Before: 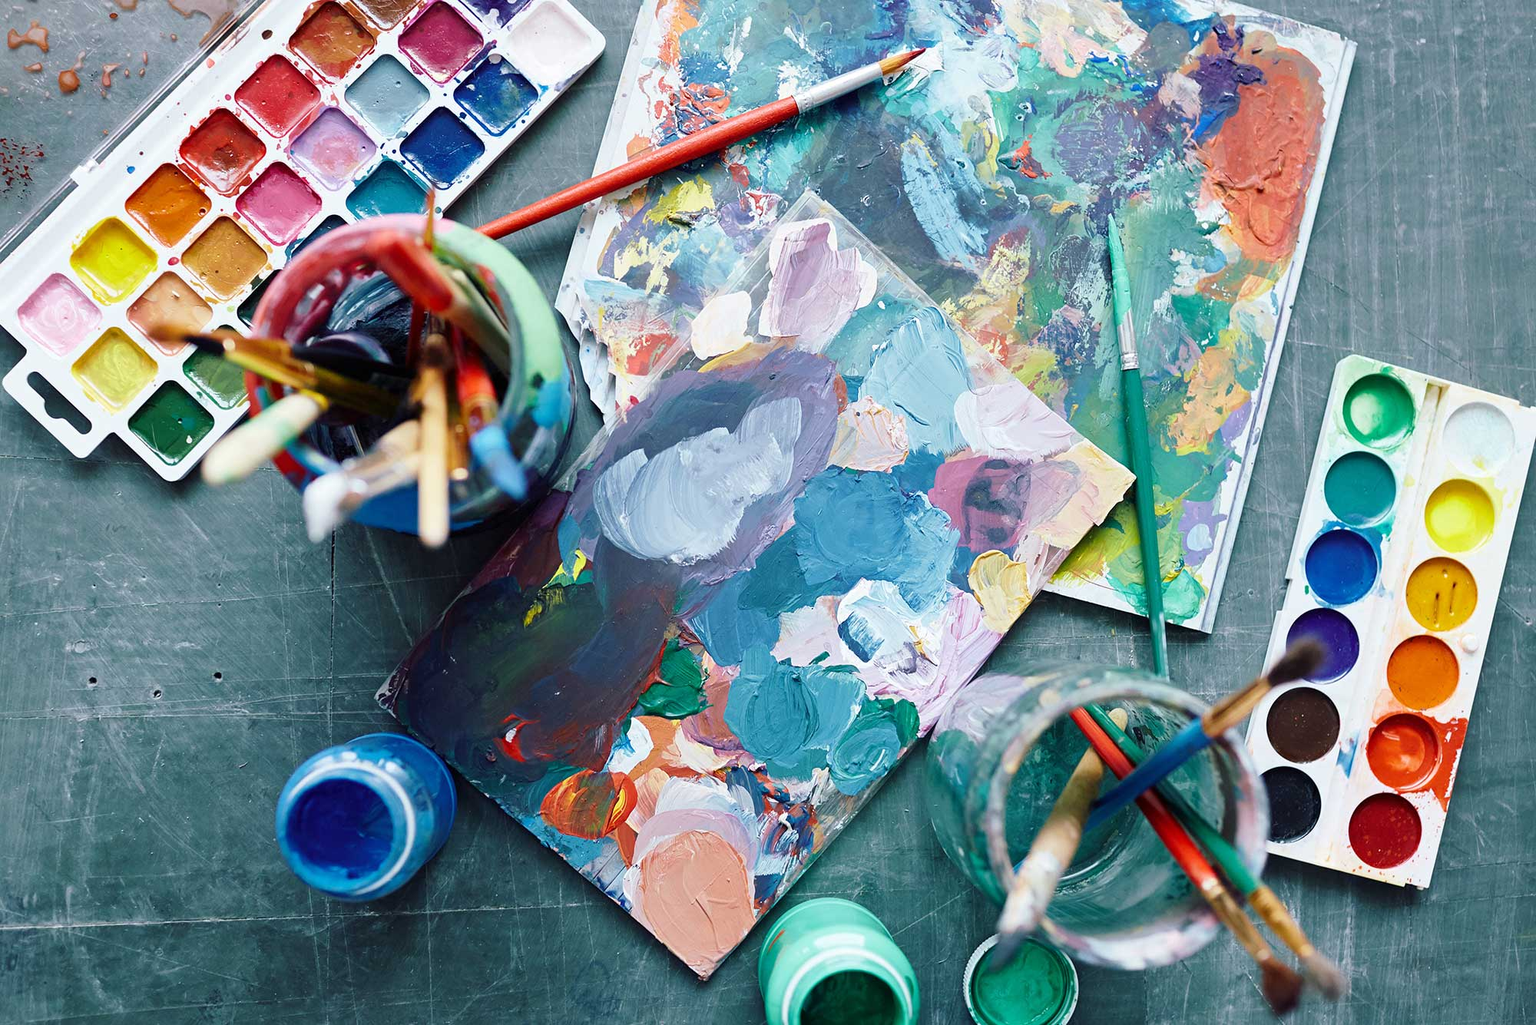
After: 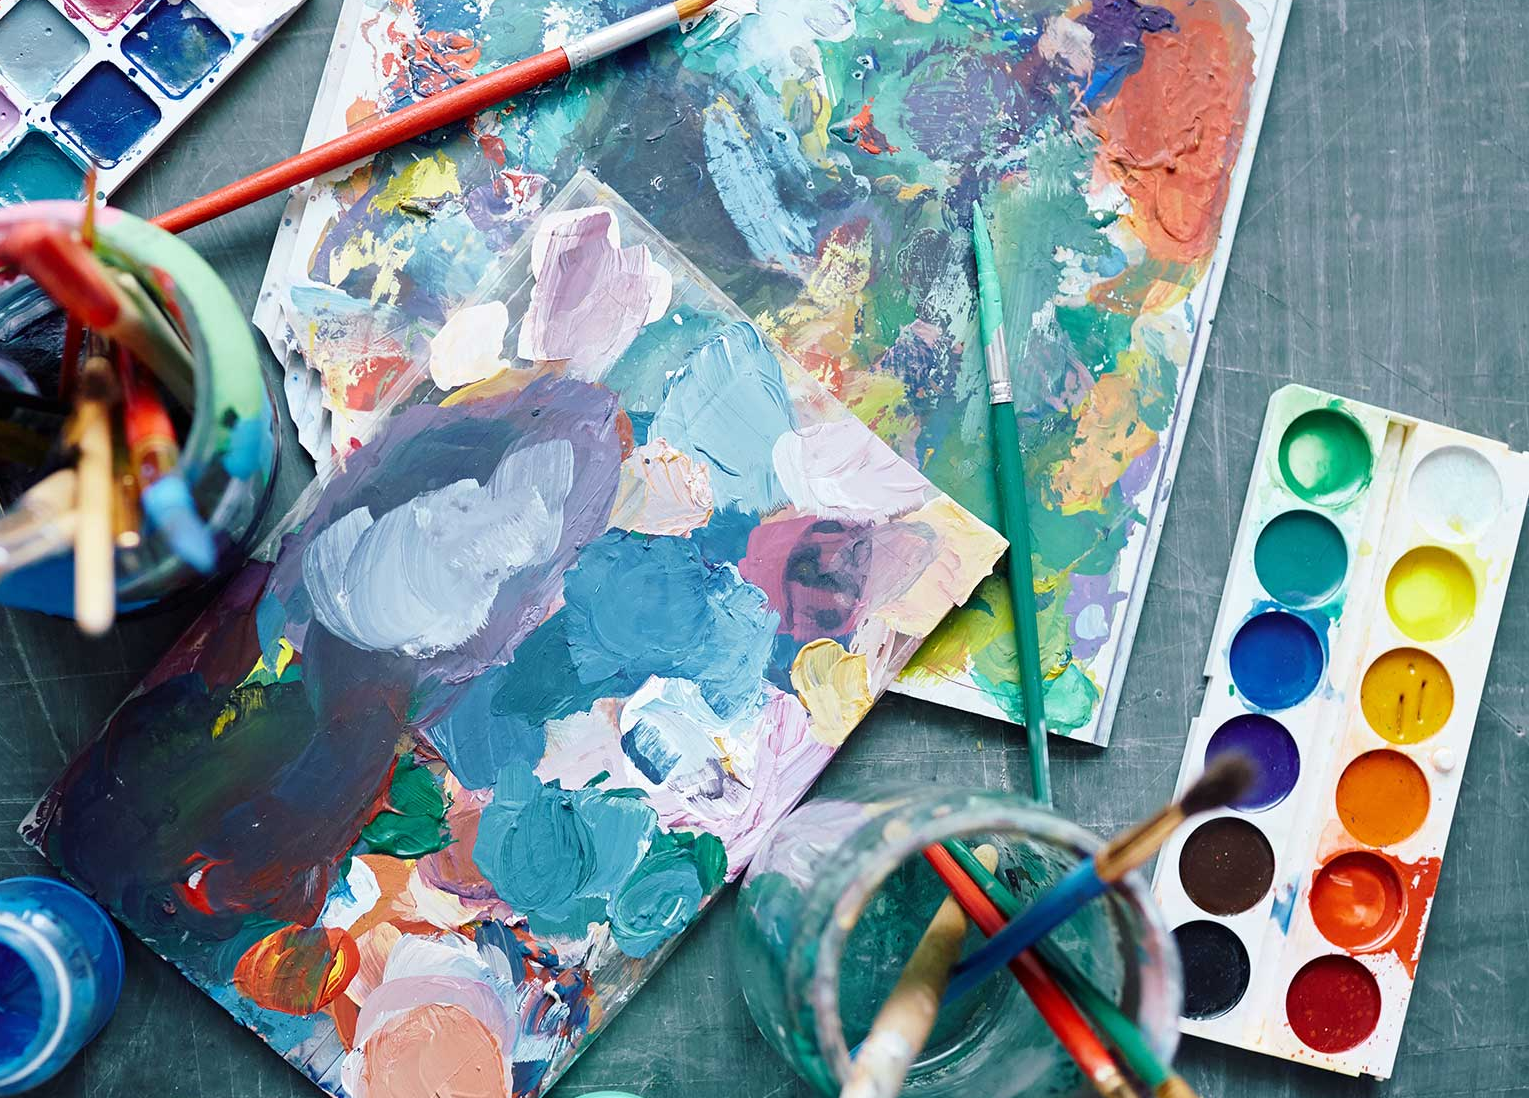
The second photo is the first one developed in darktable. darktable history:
crop: left 23.537%, top 5.897%, bottom 11.811%
